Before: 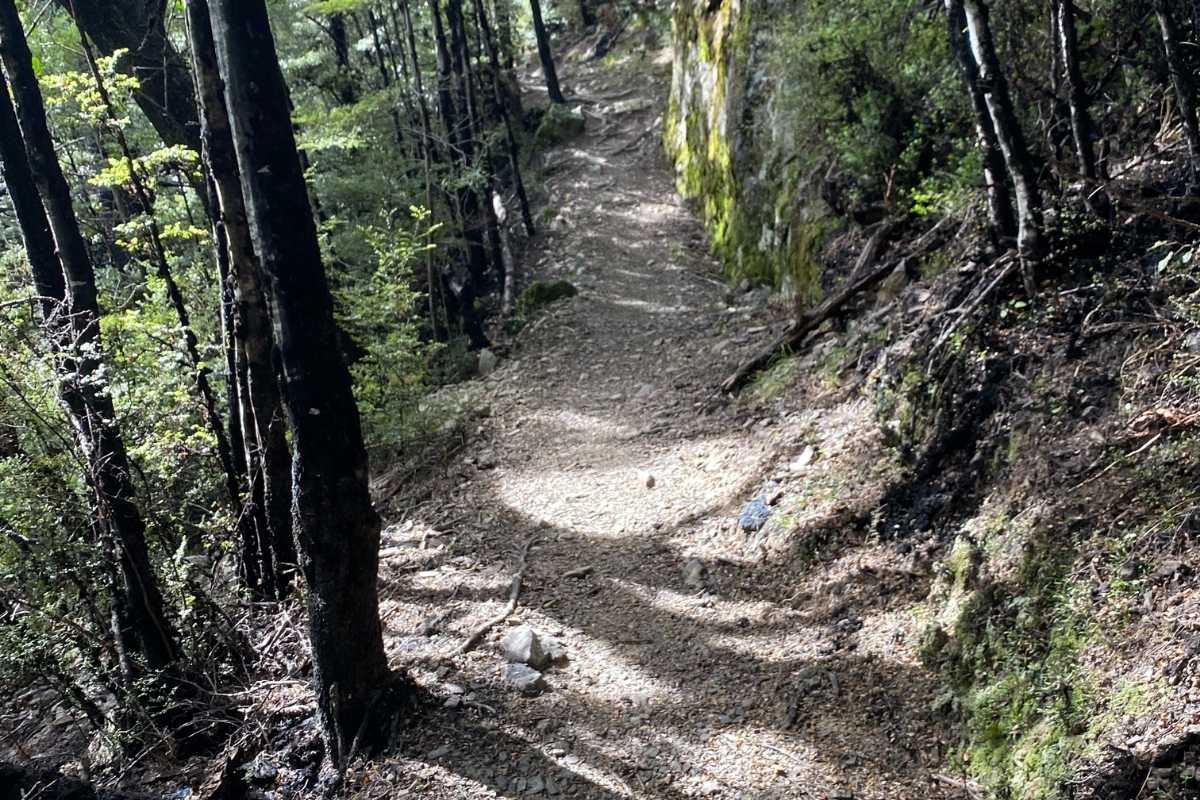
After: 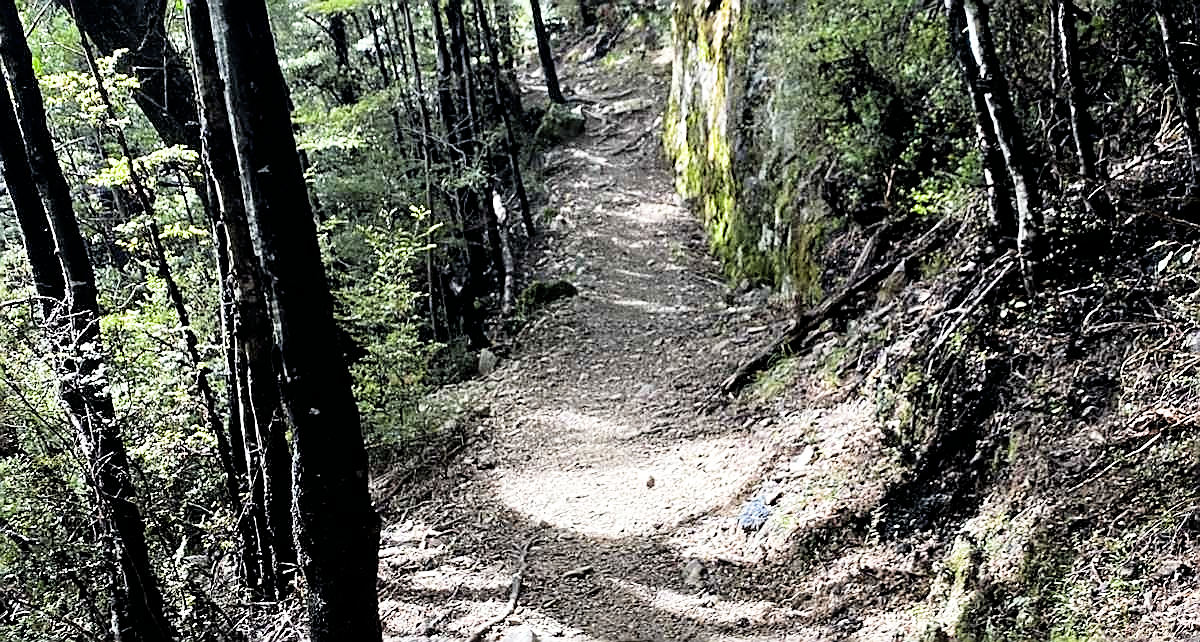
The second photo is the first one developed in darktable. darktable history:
filmic rgb: black relative exposure -5 EV, white relative exposure 3.2 EV, hardness 3.42, contrast 1.2, highlights saturation mix -30%
crop: bottom 19.644%
sharpen: radius 1.4, amount 1.25, threshold 0.7
exposure: black level correction 0, exposure 0.7 EV, compensate exposure bias true, compensate highlight preservation false
